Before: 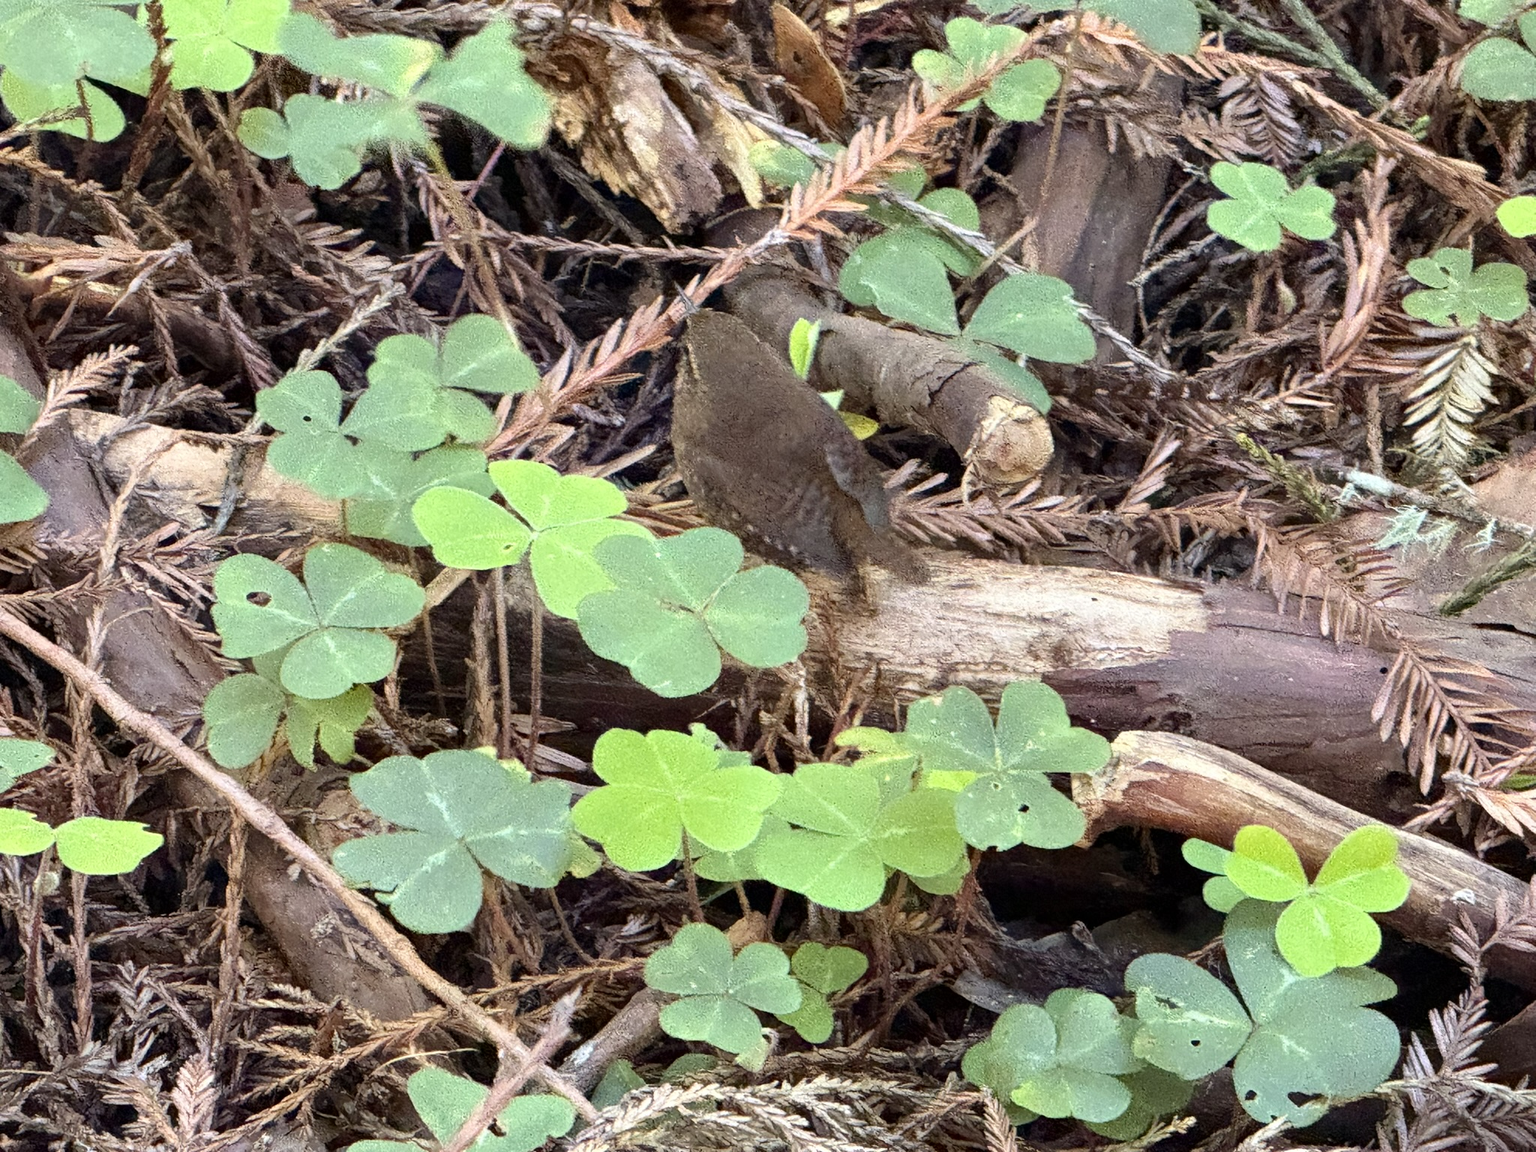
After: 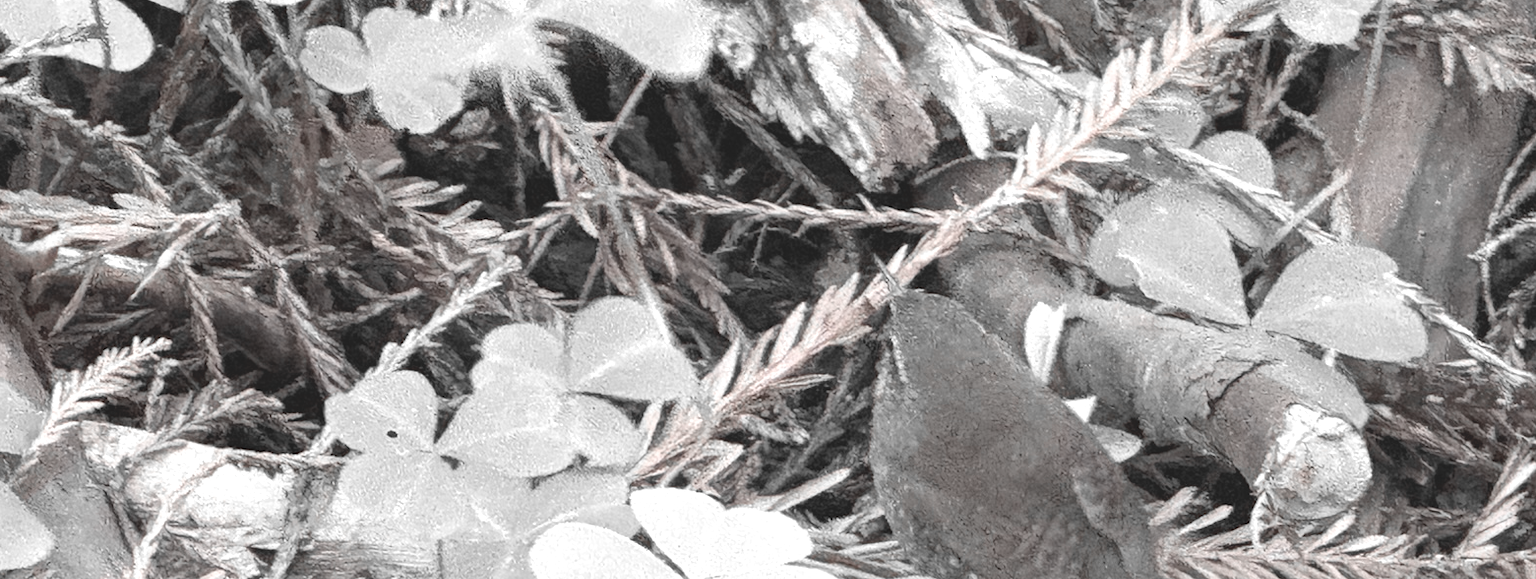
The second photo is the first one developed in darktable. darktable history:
color correction: highlights b* -0.001, saturation 0.786
crop: left 0.565%, top 7.631%, right 23.206%, bottom 54.015%
exposure: exposure 0.939 EV, compensate highlight preservation false
color zones: curves: ch1 [(0, 0.006) (0.094, 0.285) (0.171, 0.001) (0.429, 0.001) (0.571, 0.003) (0.714, 0.004) (0.857, 0.004) (1, 0.006)]
contrast brightness saturation: contrast -0.247, saturation -0.45
